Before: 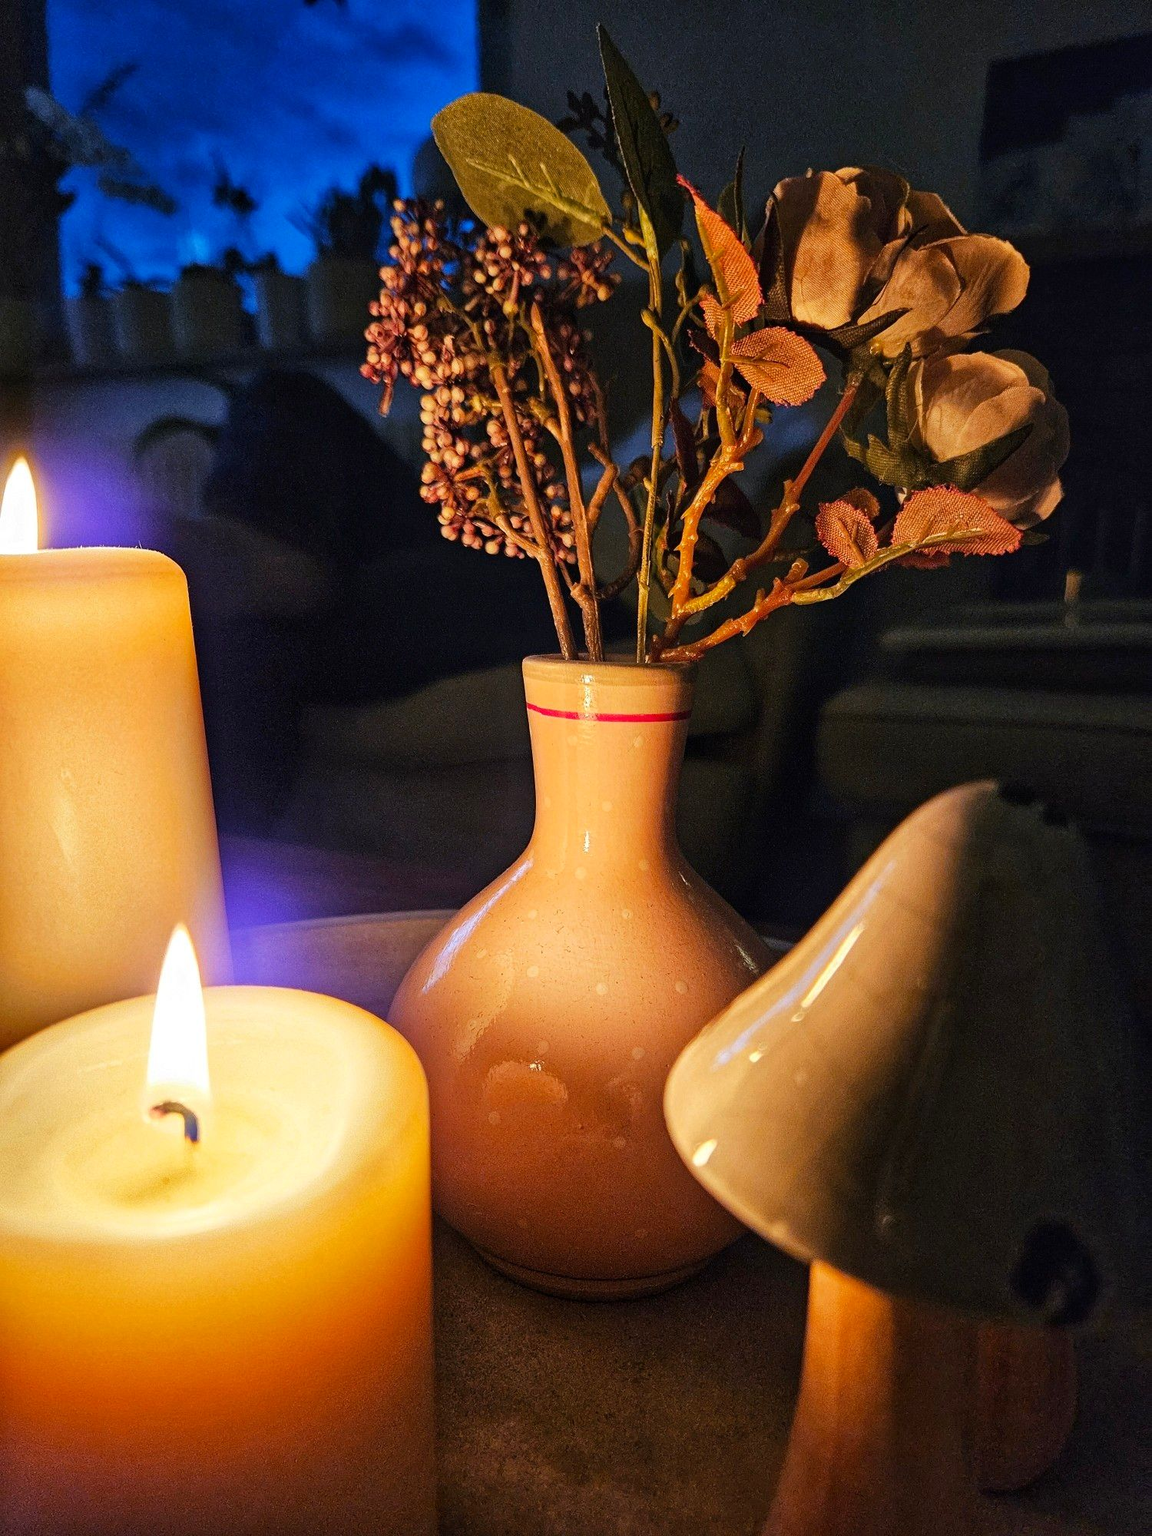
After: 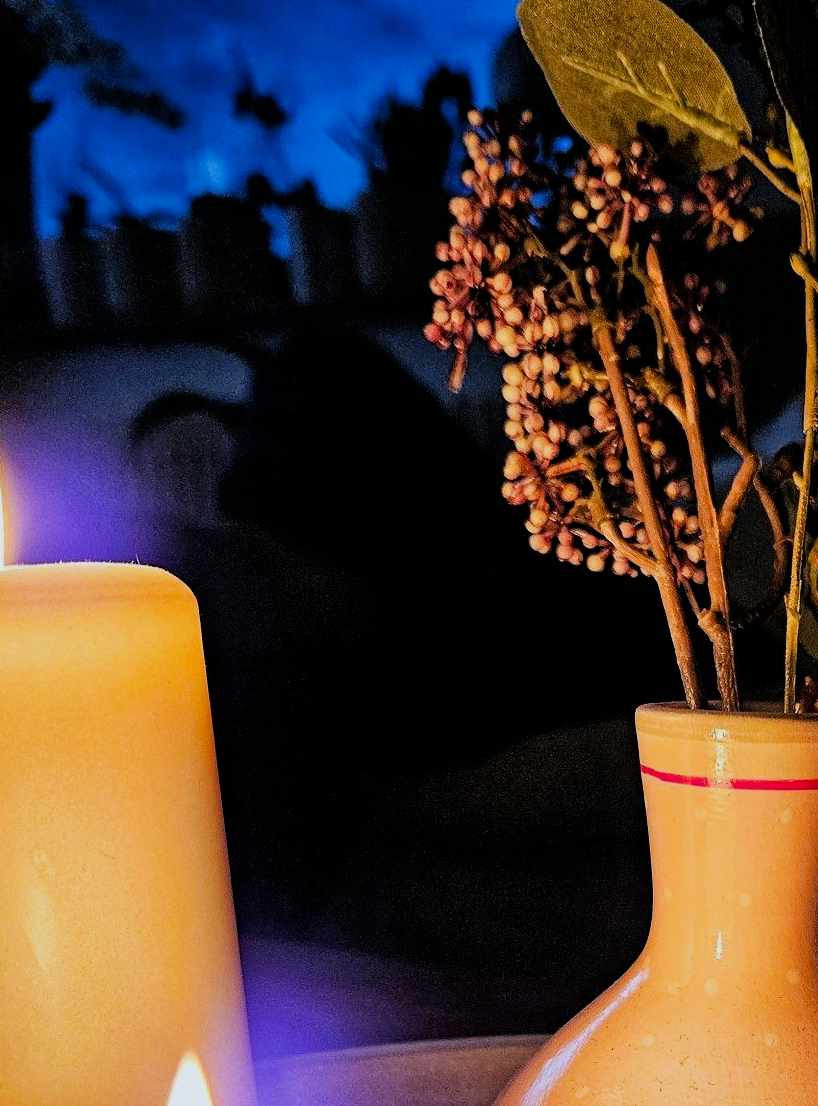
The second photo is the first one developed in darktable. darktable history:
haze removal: compatibility mode true, adaptive false
crop and rotate: left 3.046%, top 7.508%, right 42.376%, bottom 37.159%
filmic rgb: black relative exposure -5.12 EV, white relative exposure 3.96 EV, hardness 2.89, contrast 1.189
